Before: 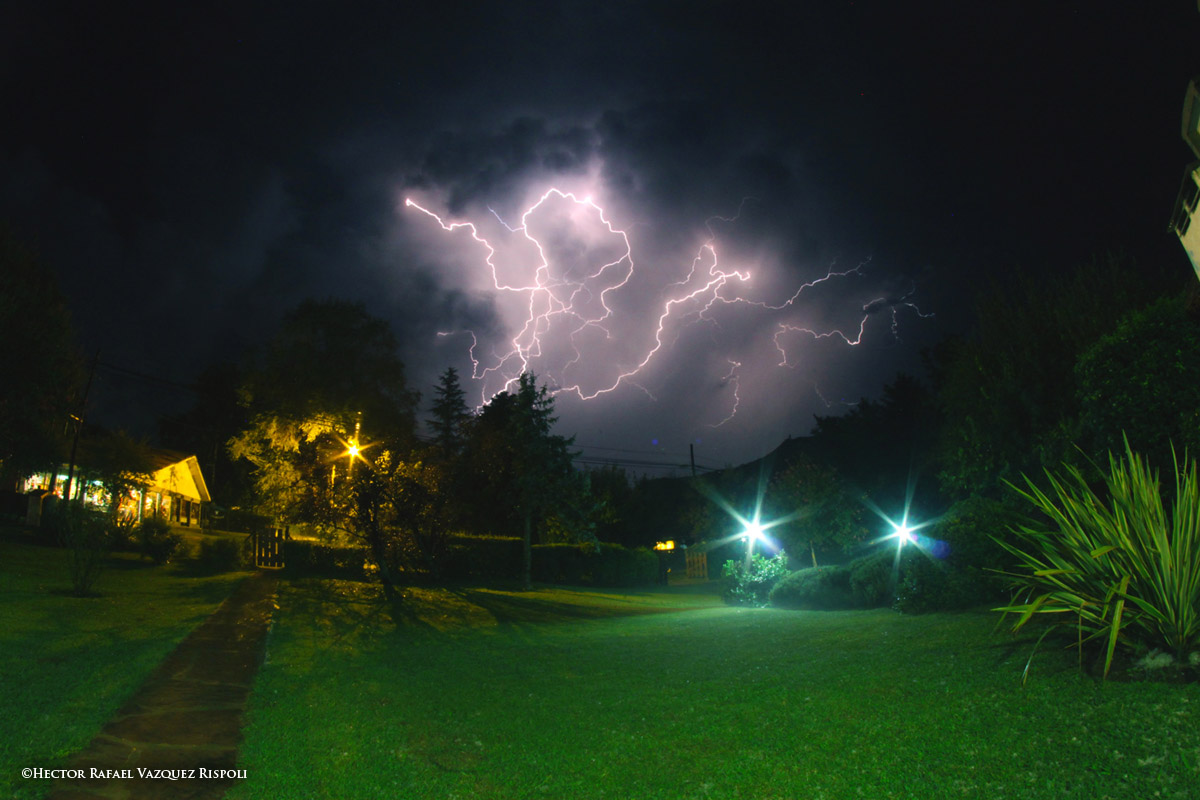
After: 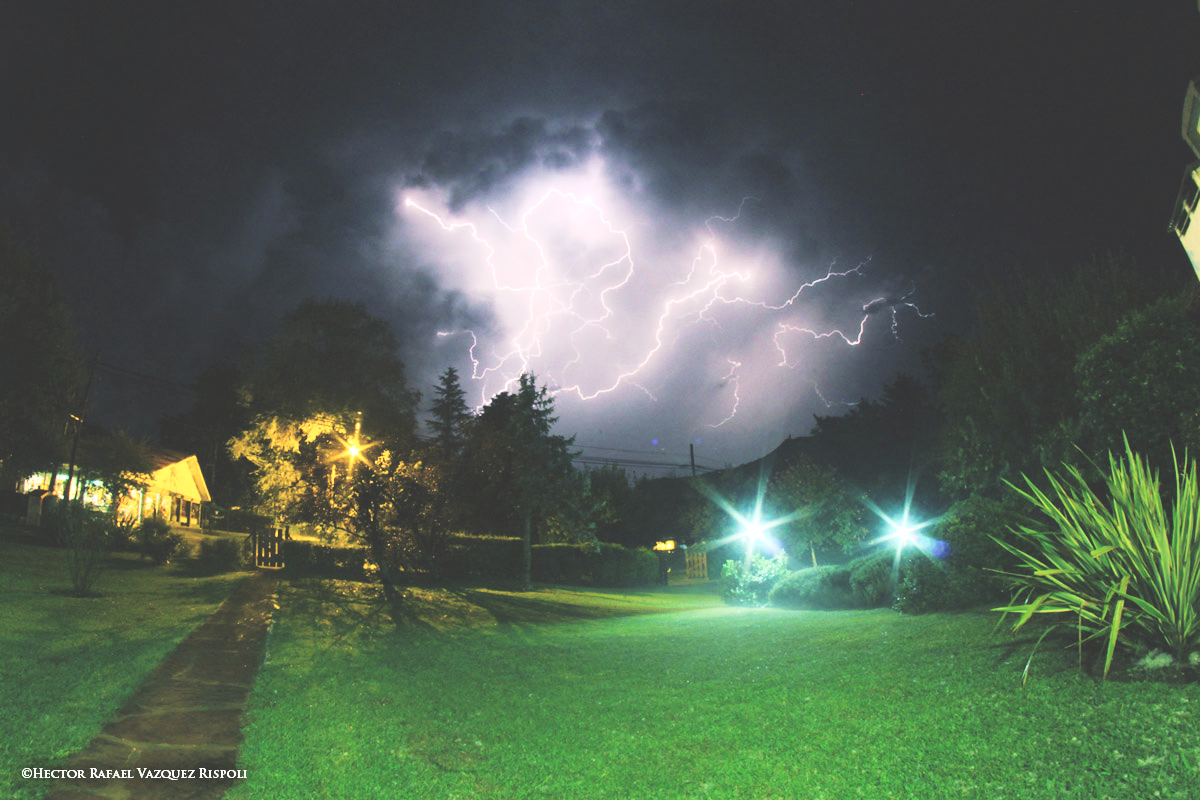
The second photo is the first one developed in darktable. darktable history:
tone curve: curves: ch0 [(0, 0) (0.082, 0.02) (0.129, 0.078) (0.275, 0.301) (0.67, 0.809) (1, 1)], preserve colors none
base curve: curves: ch0 [(0, 0) (0.028, 0.03) (0.121, 0.232) (0.46, 0.748) (0.859, 0.968) (1, 1)]
exposure: black level correction -0.027, compensate highlight preservation false
